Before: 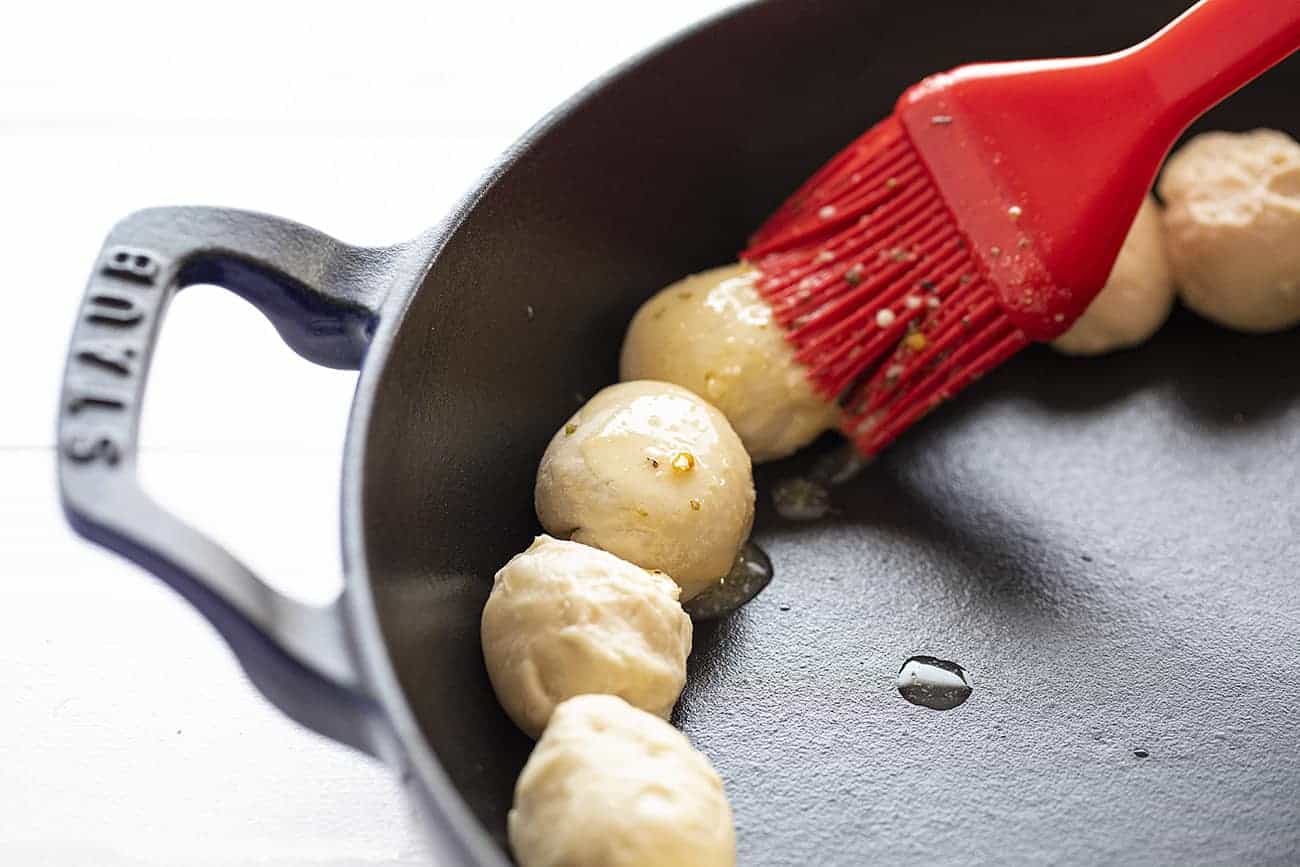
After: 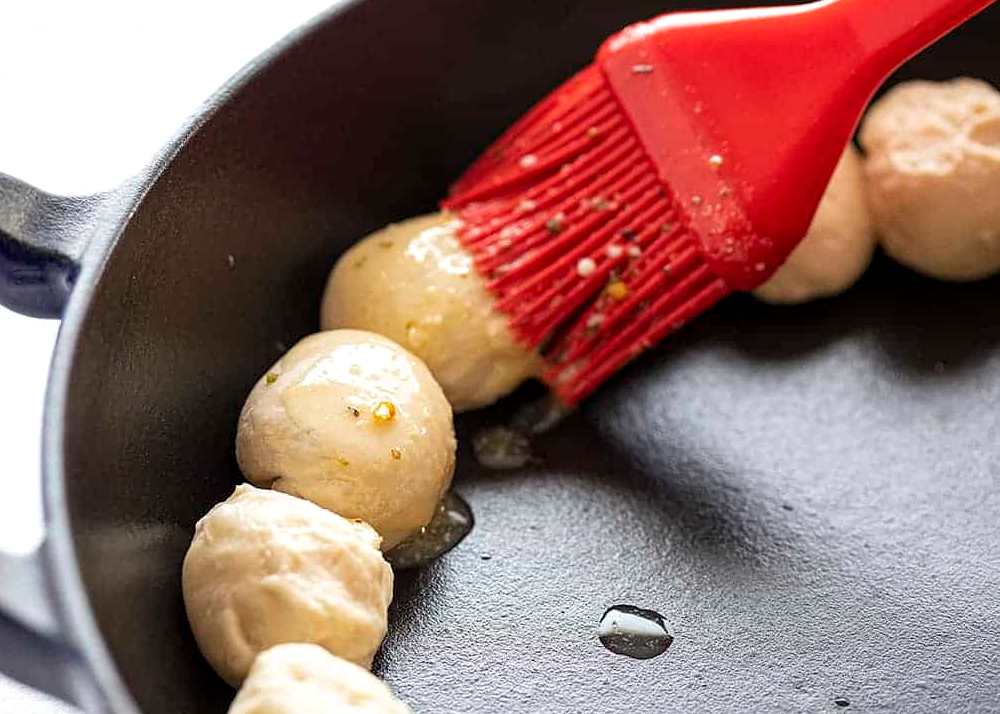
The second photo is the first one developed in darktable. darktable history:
crop: left 23.041%, top 5.905%, bottom 11.662%
local contrast: highlights 104%, shadows 99%, detail 120%, midtone range 0.2
